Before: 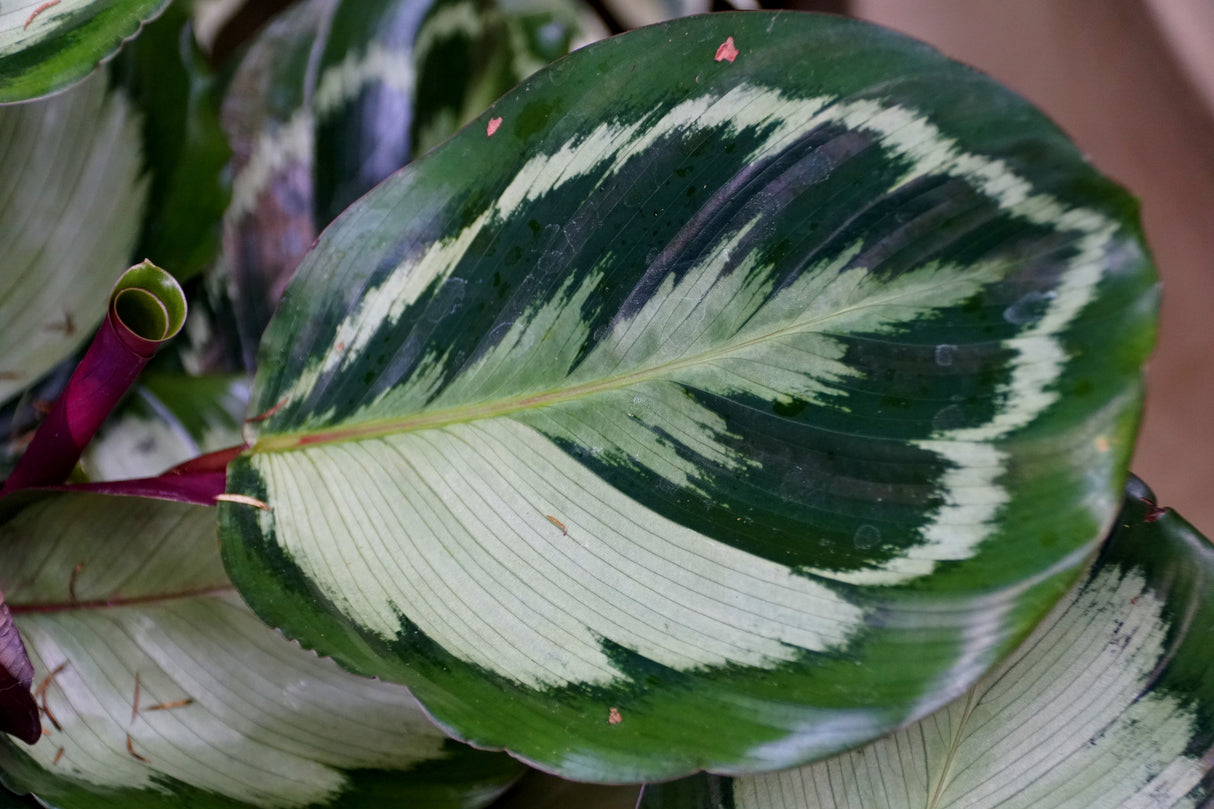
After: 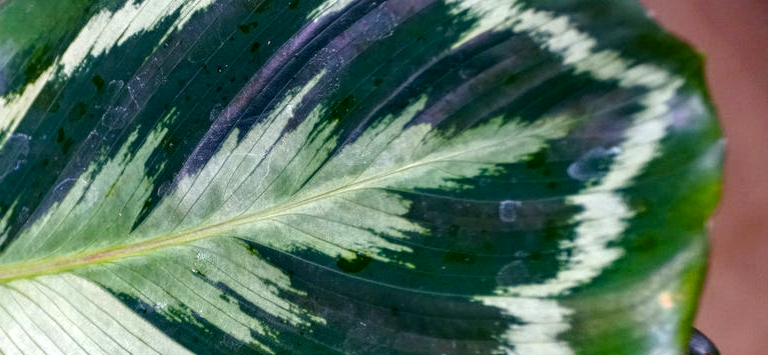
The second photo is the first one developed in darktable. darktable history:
crop: left 35.993%, top 17.828%, right 0.673%, bottom 38.174%
local contrast: detail 130%
color balance rgb: shadows lift › chroma 2.967%, shadows lift › hue 279.25°, perceptual saturation grading › global saturation 20%, perceptual saturation grading › highlights -25.237%, perceptual saturation grading › shadows 24.964%, perceptual brilliance grading › global brilliance 17.917%, global vibrance 9.853%
